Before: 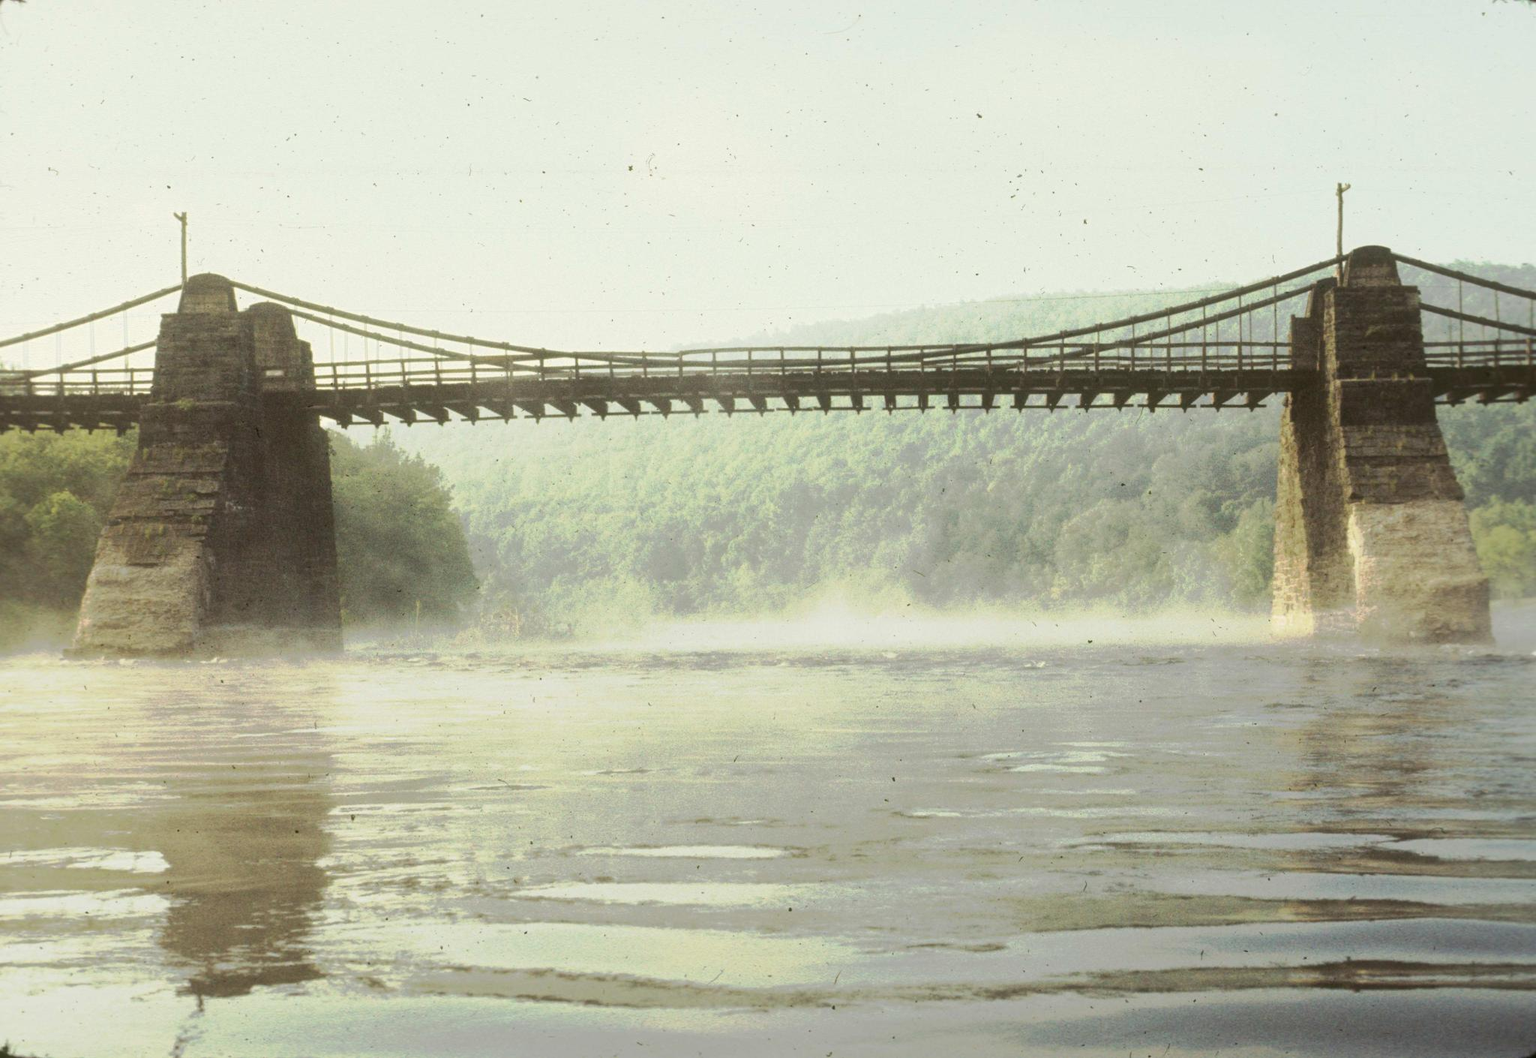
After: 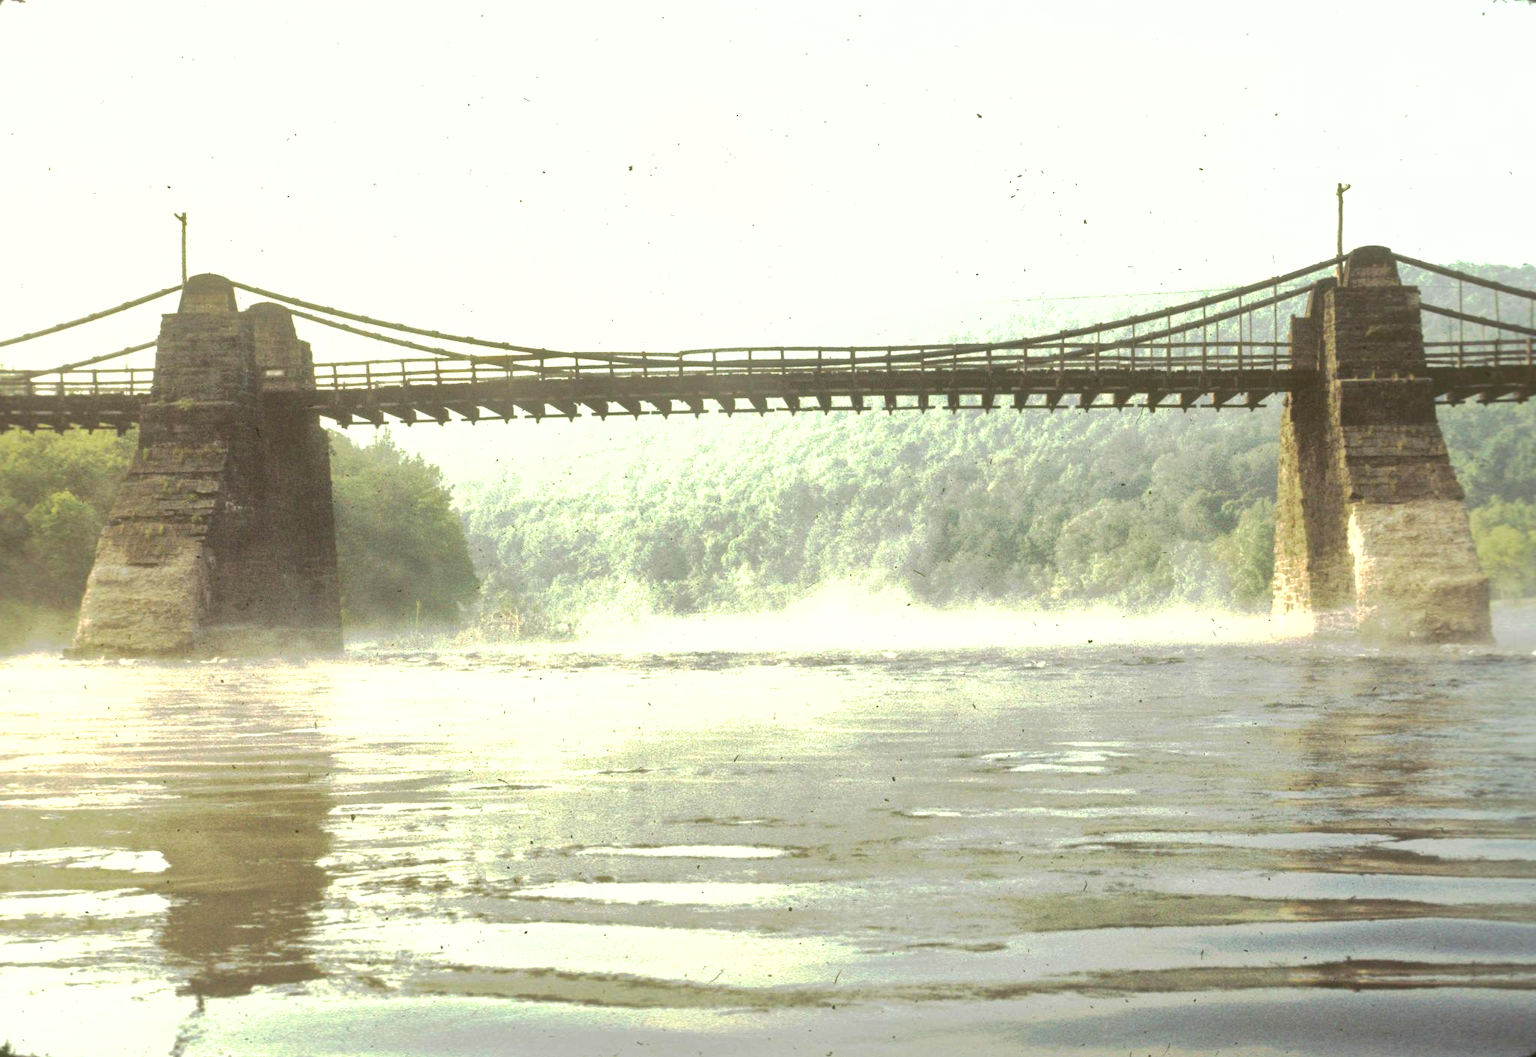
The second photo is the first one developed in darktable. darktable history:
shadows and highlights: on, module defaults
exposure: black level correction 0, exposure 0.702 EV, compensate exposure bias true, compensate highlight preservation false
